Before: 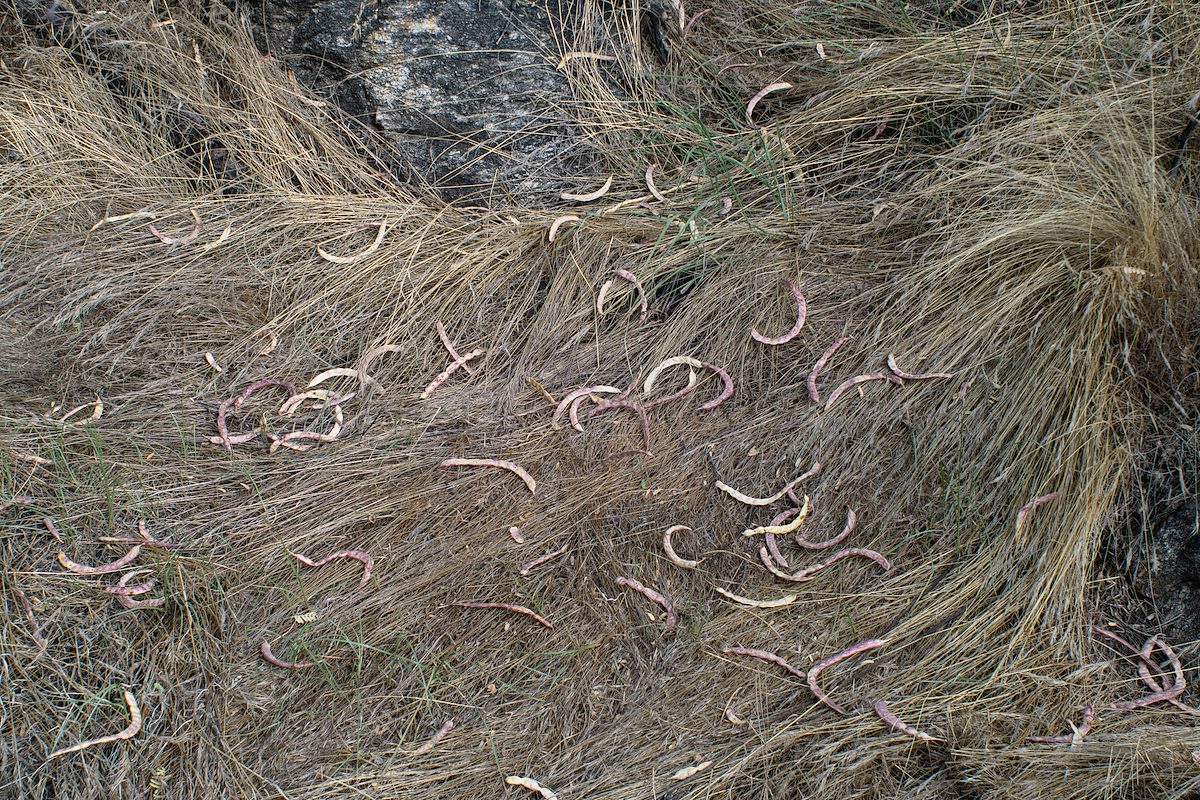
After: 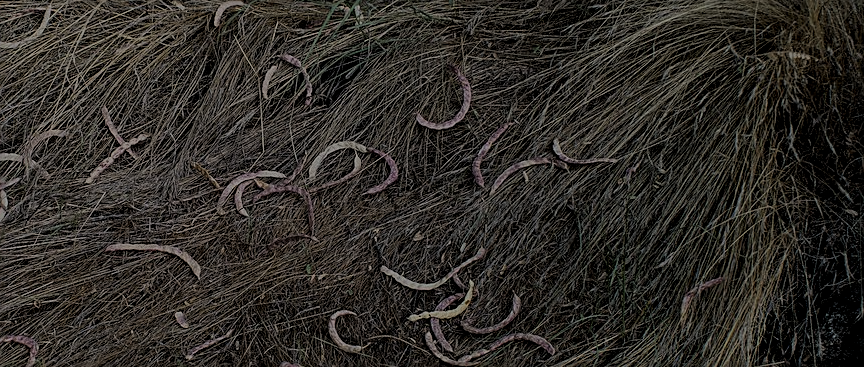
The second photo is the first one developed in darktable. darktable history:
exposure: exposure -2.002 EV, compensate highlight preservation false
crop and rotate: left 27.938%, top 27.046%, bottom 27.046%
local contrast: highlights 100%, shadows 100%, detail 131%, midtone range 0.2
sharpen: on, module defaults
filmic rgb: black relative exposure -7.65 EV, white relative exposure 4.56 EV, hardness 3.61, contrast 1.05
